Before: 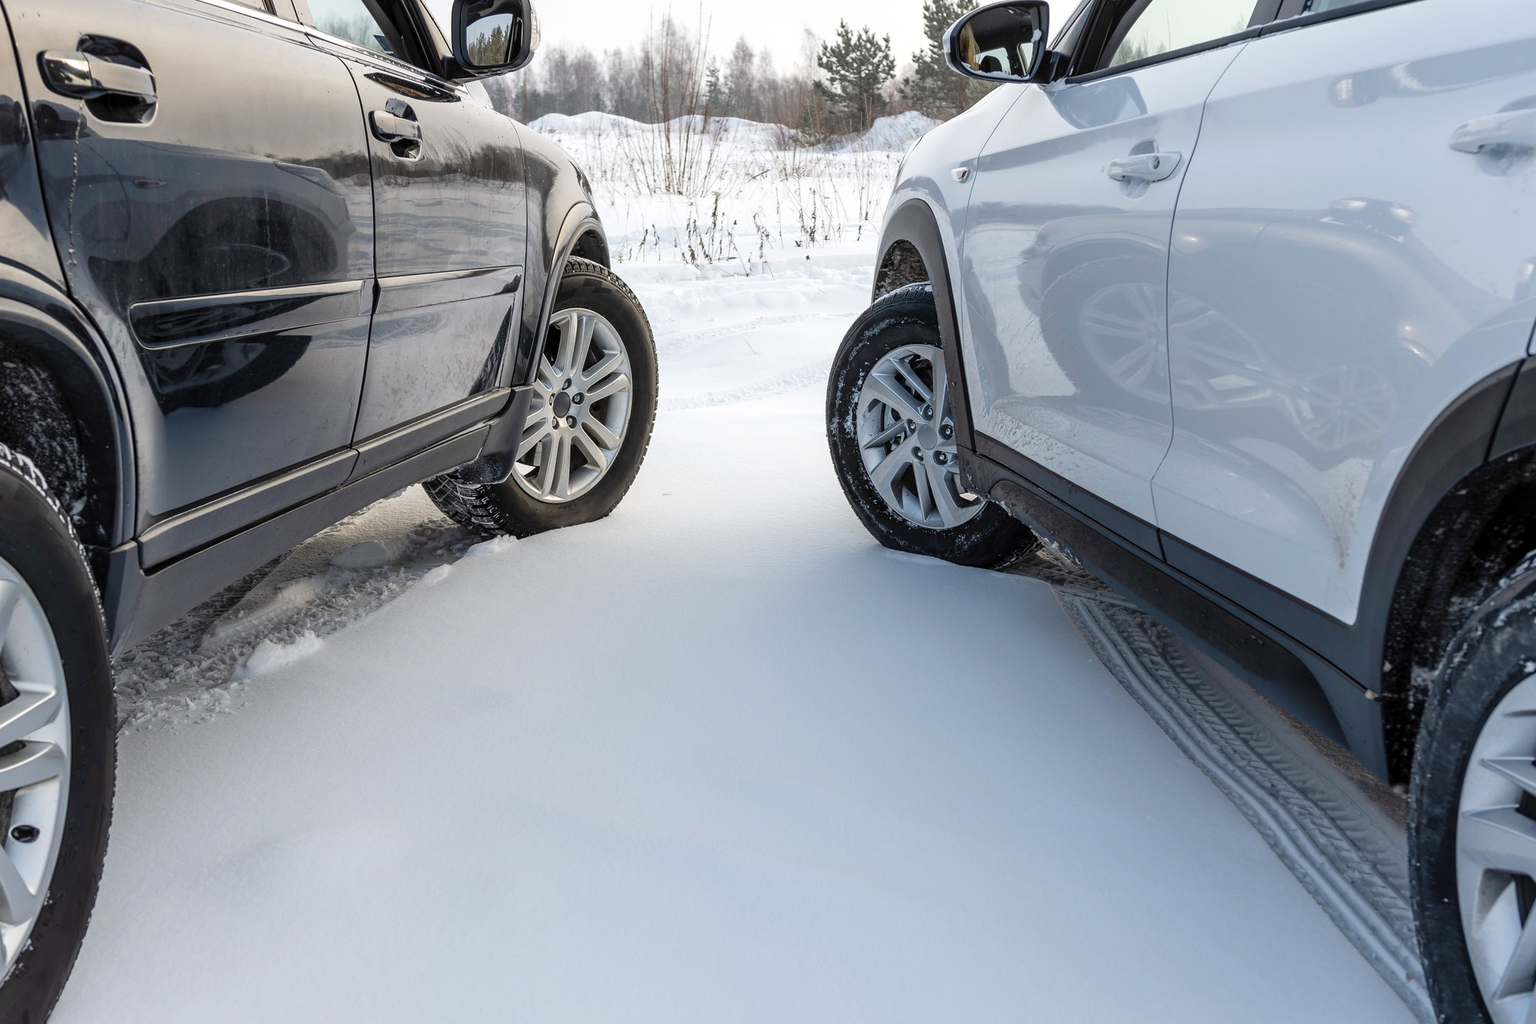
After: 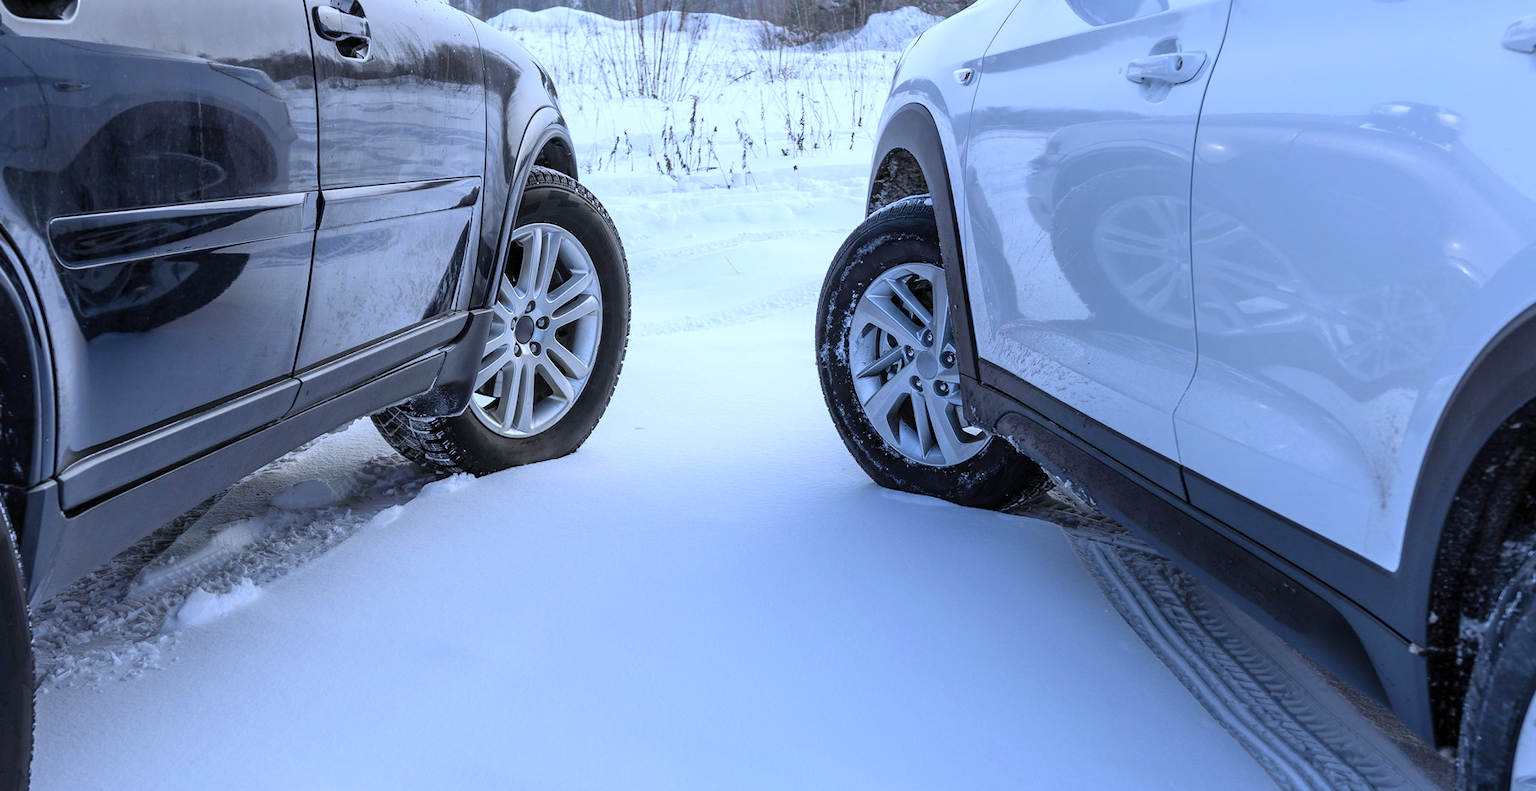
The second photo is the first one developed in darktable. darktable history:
crop: left 5.596%, top 10.314%, right 3.534%, bottom 19.395%
white balance: red 0.871, blue 1.249
